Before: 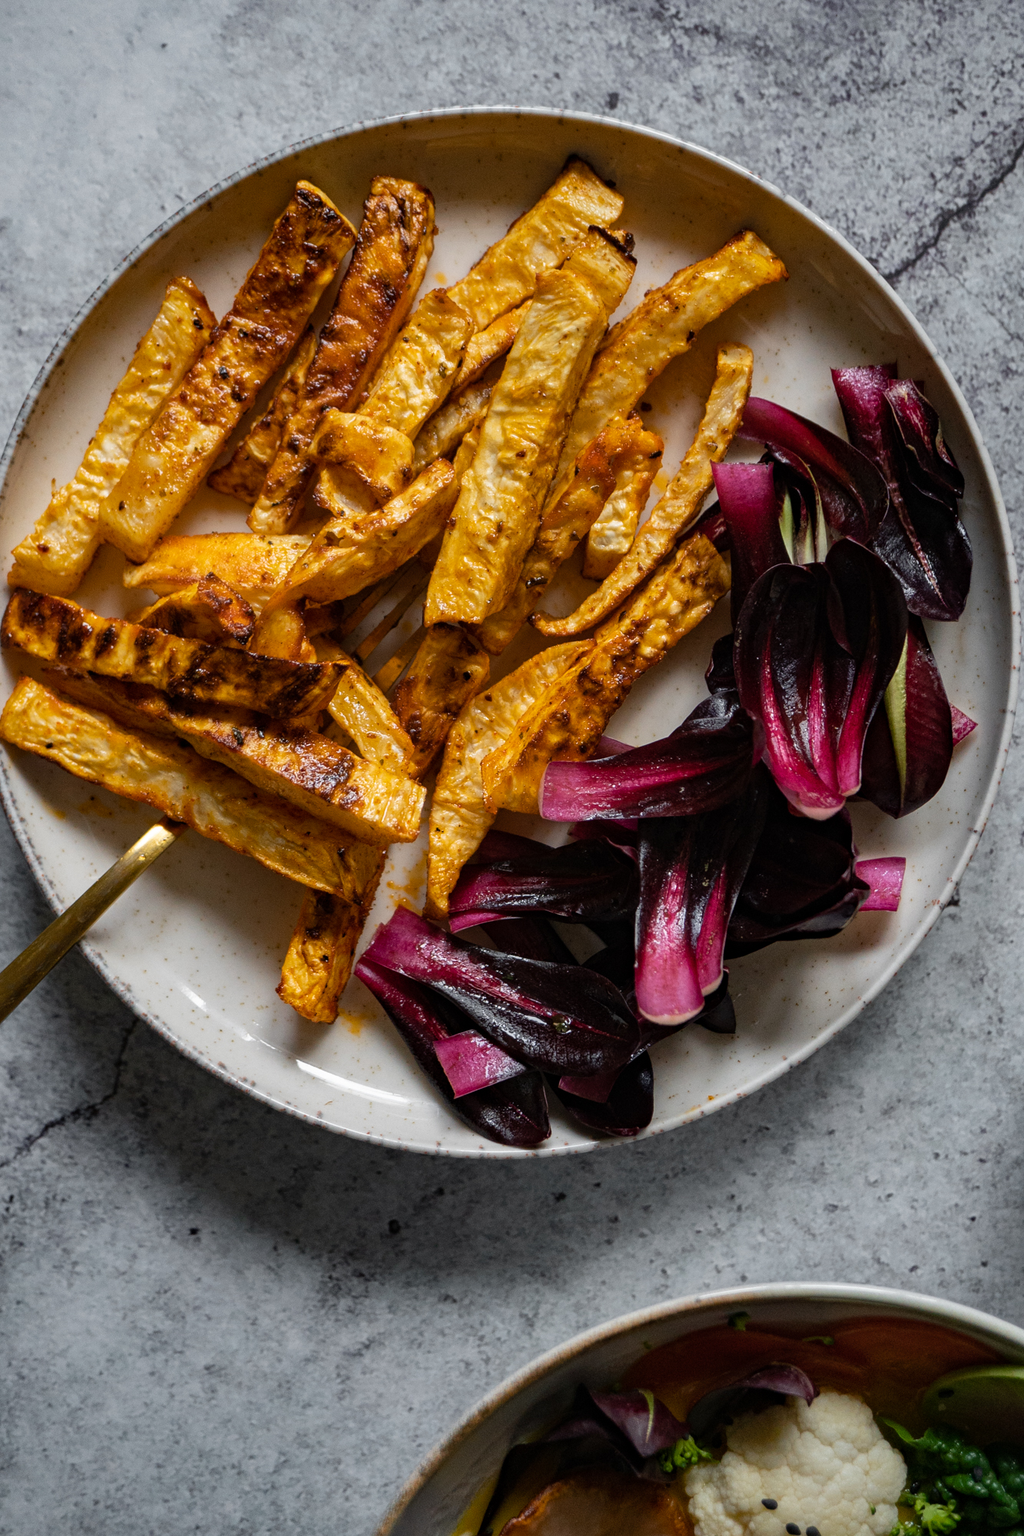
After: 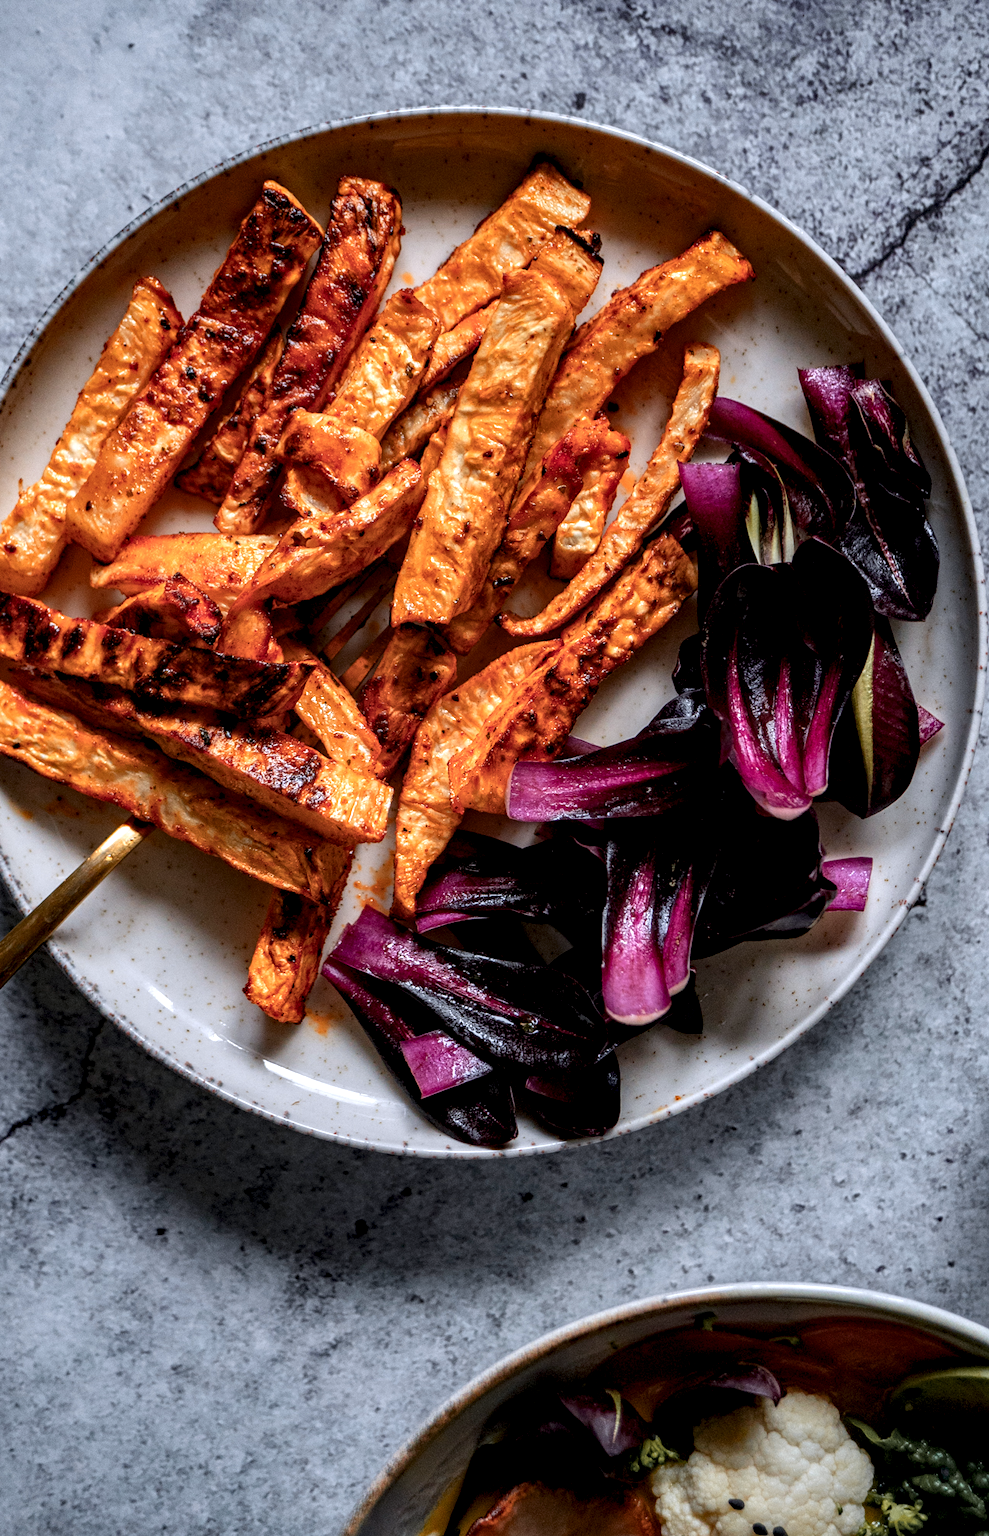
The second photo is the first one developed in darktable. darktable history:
color calibration: illuminant as shot in camera, x 0.358, y 0.373, temperature 4628.91 K
crop and rotate: left 3.238%
local contrast: highlights 60%, shadows 60%, detail 160%
color zones: curves: ch1 [(0.263, 0.53) (0.376, 0.287) (0.487, 0.512) (0.748, 0.547) (1, 0.513)]; ch2 [(0.262, 0.45) (0.751, 0.477)], mix 31.98%
